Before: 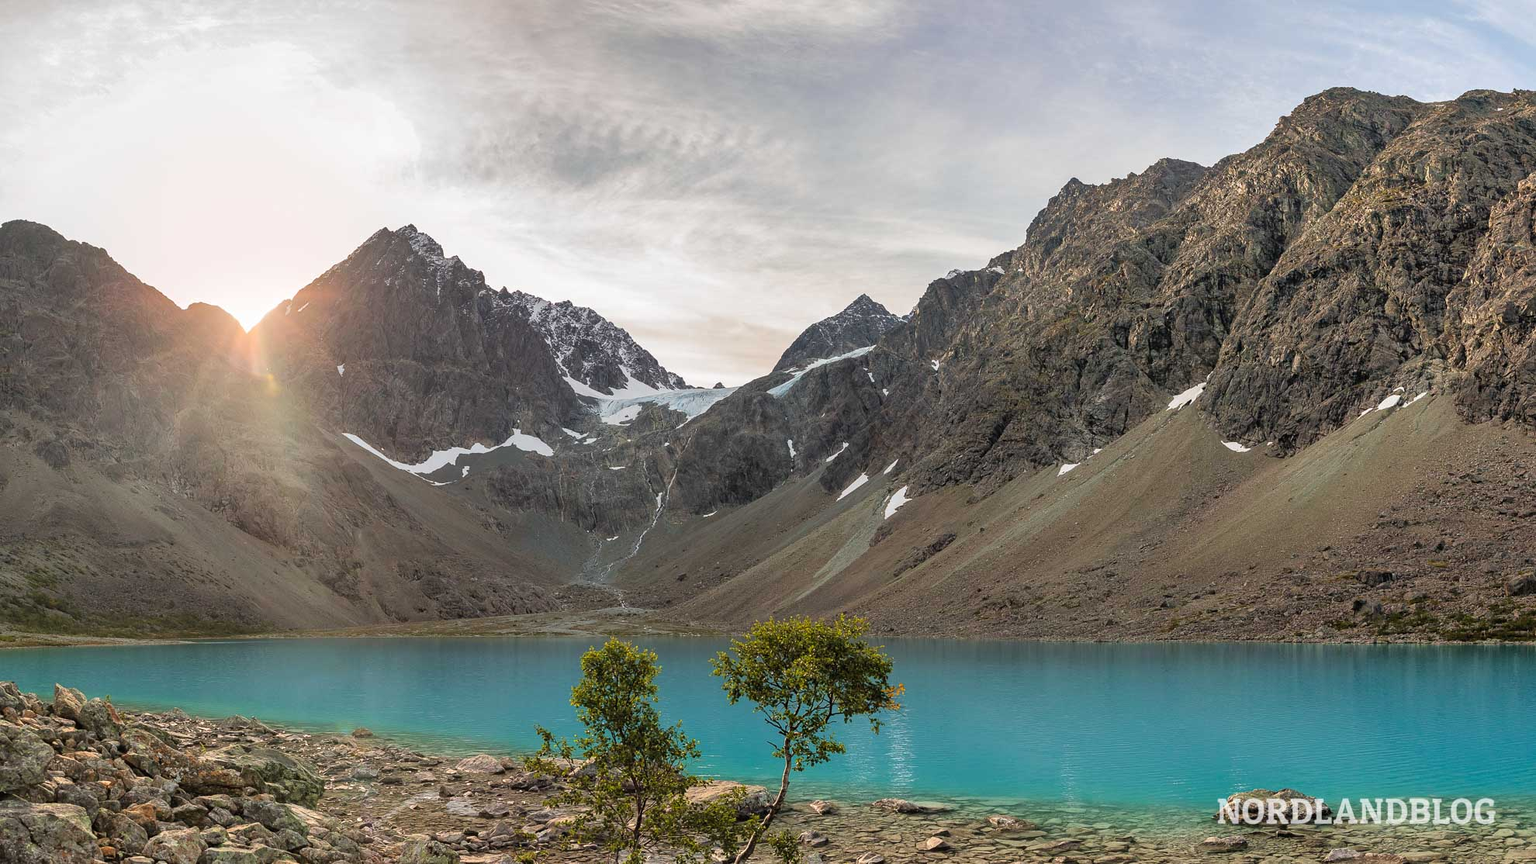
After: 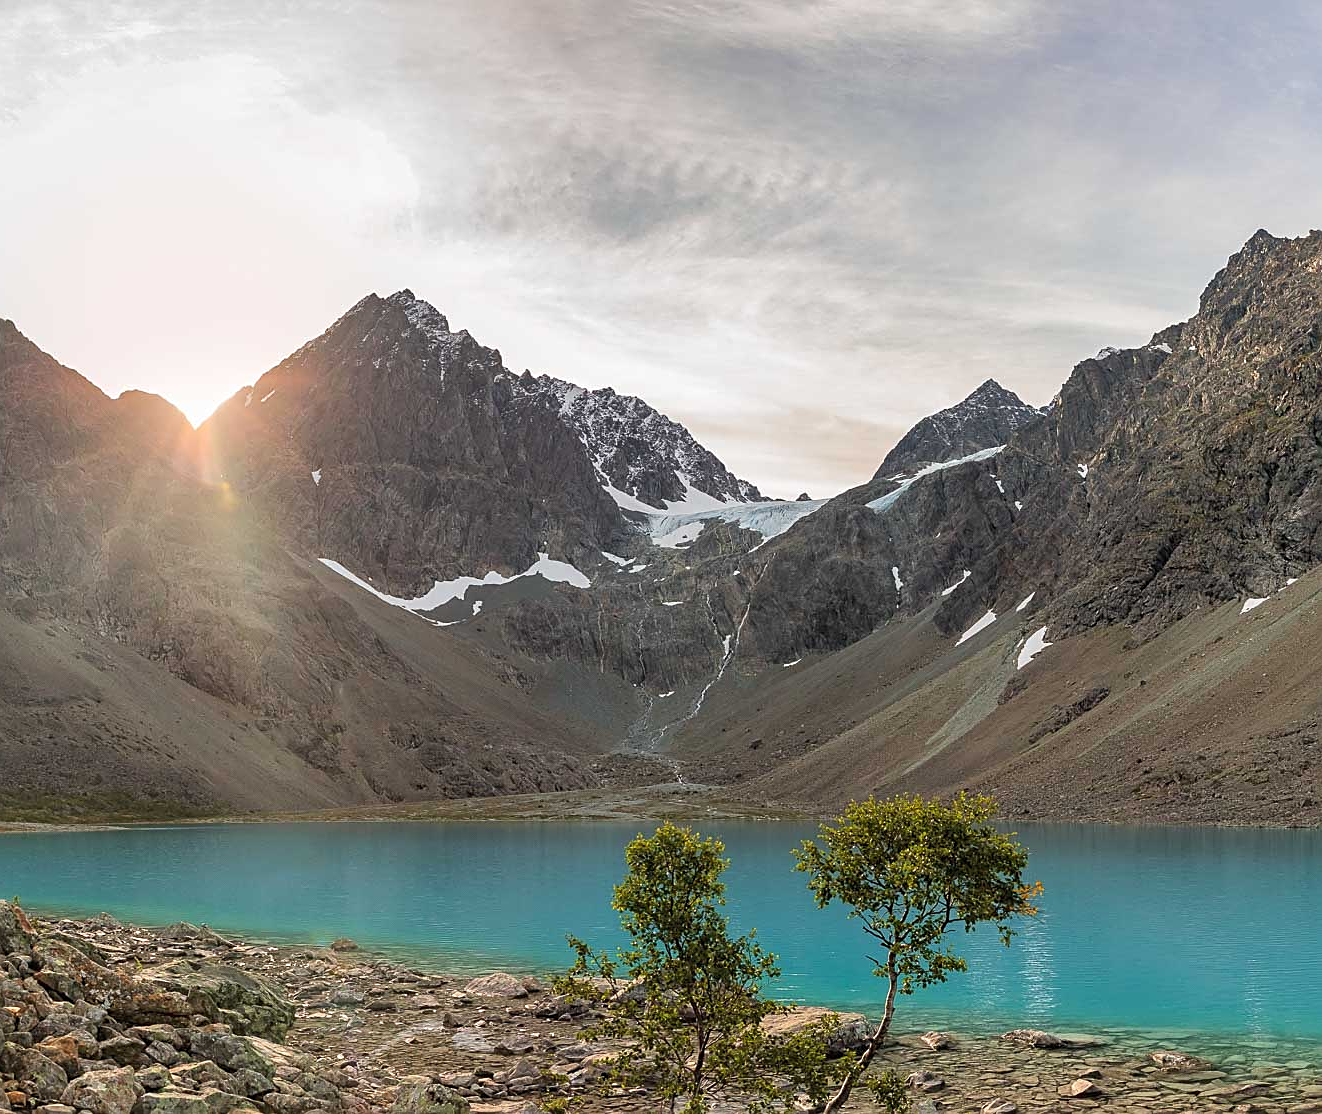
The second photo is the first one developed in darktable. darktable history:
crop and rotate: left 6.215%, right 26.967%
sharpen: on, module defaults
